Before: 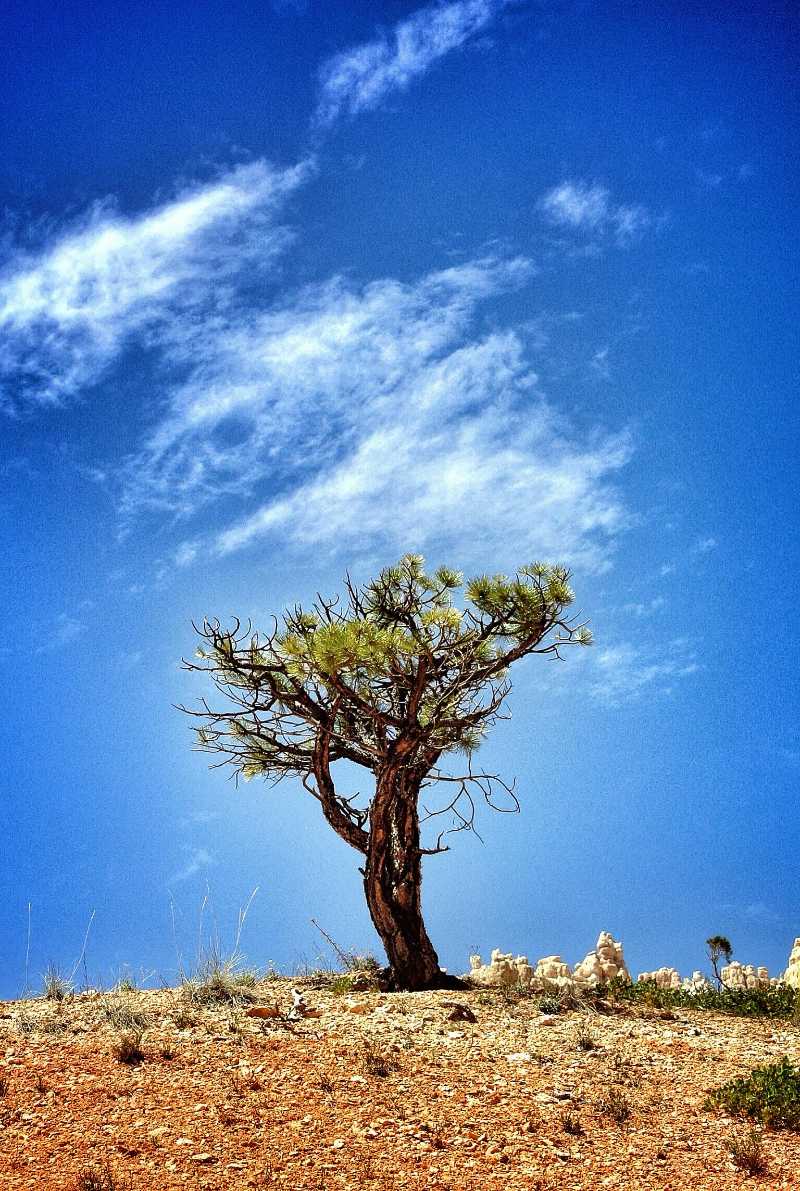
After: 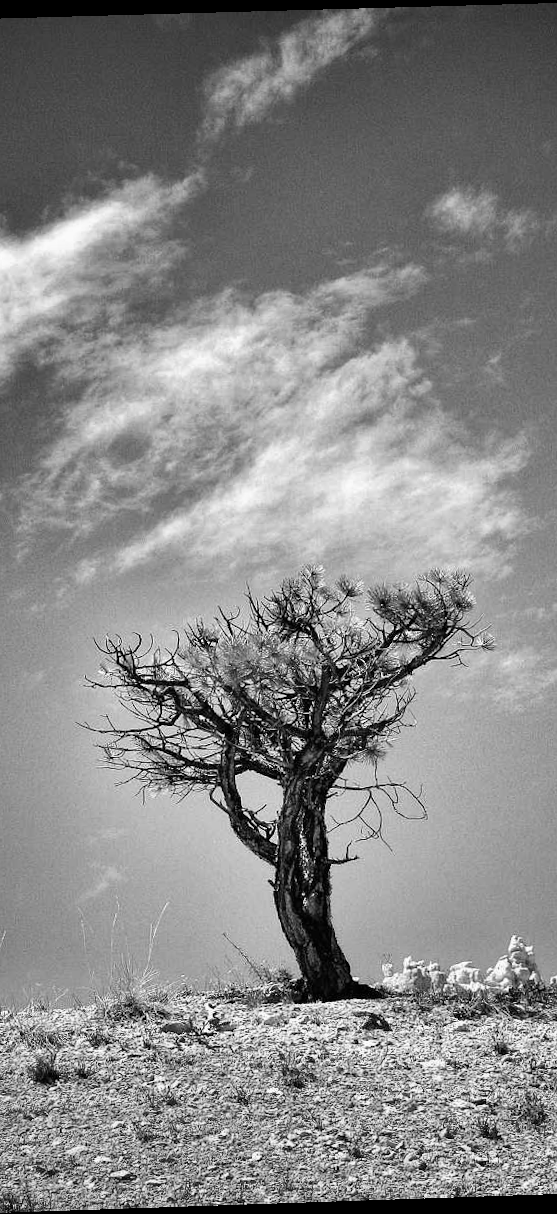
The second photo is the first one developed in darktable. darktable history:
monochrome: on, module defaults
crop and rotate: left 14.292%, right 19.041%
rotate and perspective: rotation -1.77°, lens shift (horizontal) 0.004, automatic cropping off
